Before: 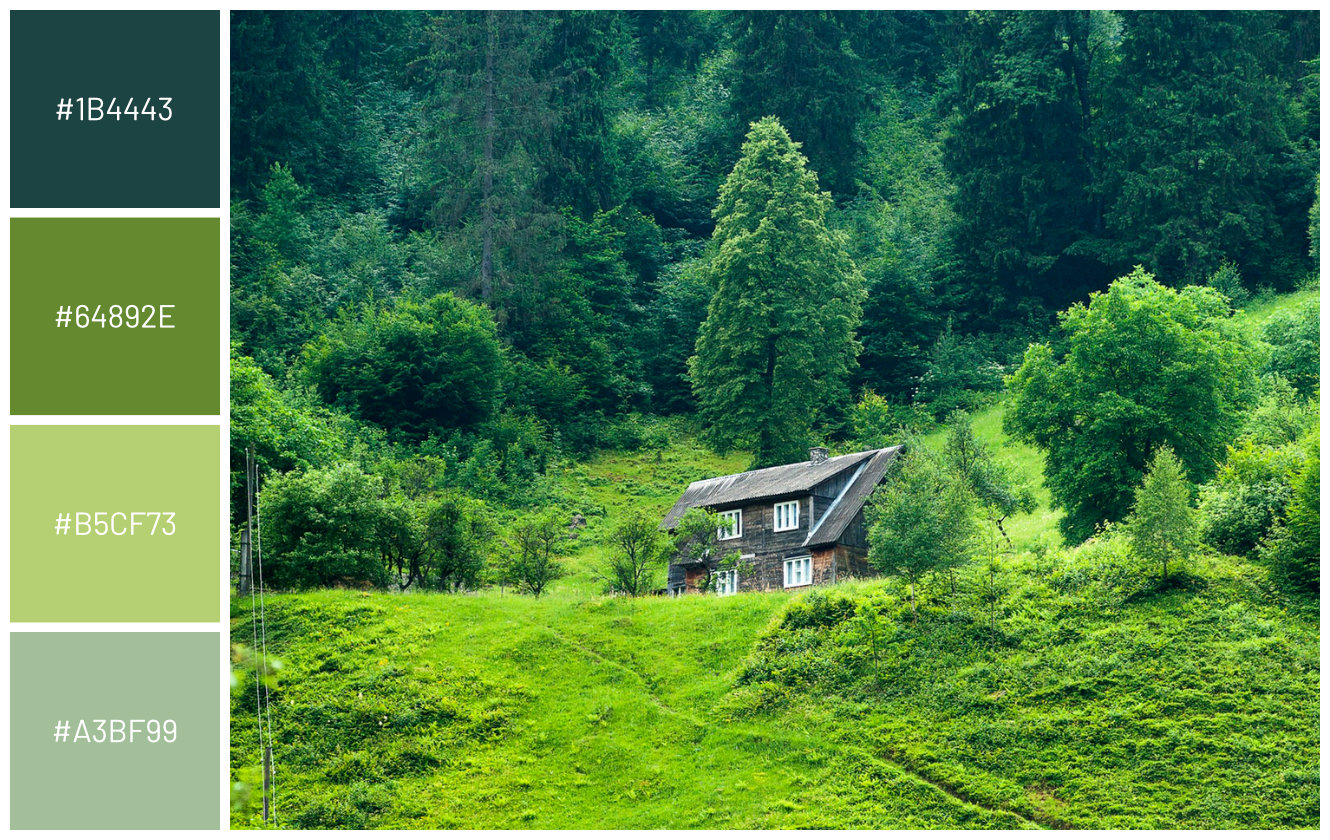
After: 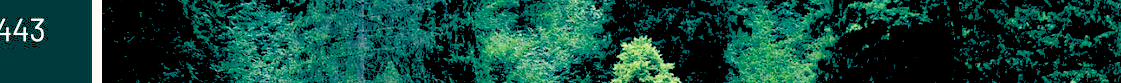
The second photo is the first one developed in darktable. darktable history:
color balance: lift [0.975, 0.993, 1, 1.015], gamma [1.1, 1, 1, 0.945], gain [1, 1.04, 1, 0.95]
rgb levels: levels [[0.027, 0.429, 0.996], [0, 0.5, 1], [0, 0.5, 1]]
crop and rotate: left 9.644%, top 9.491%, right 6.021%, bottom 80.509%
